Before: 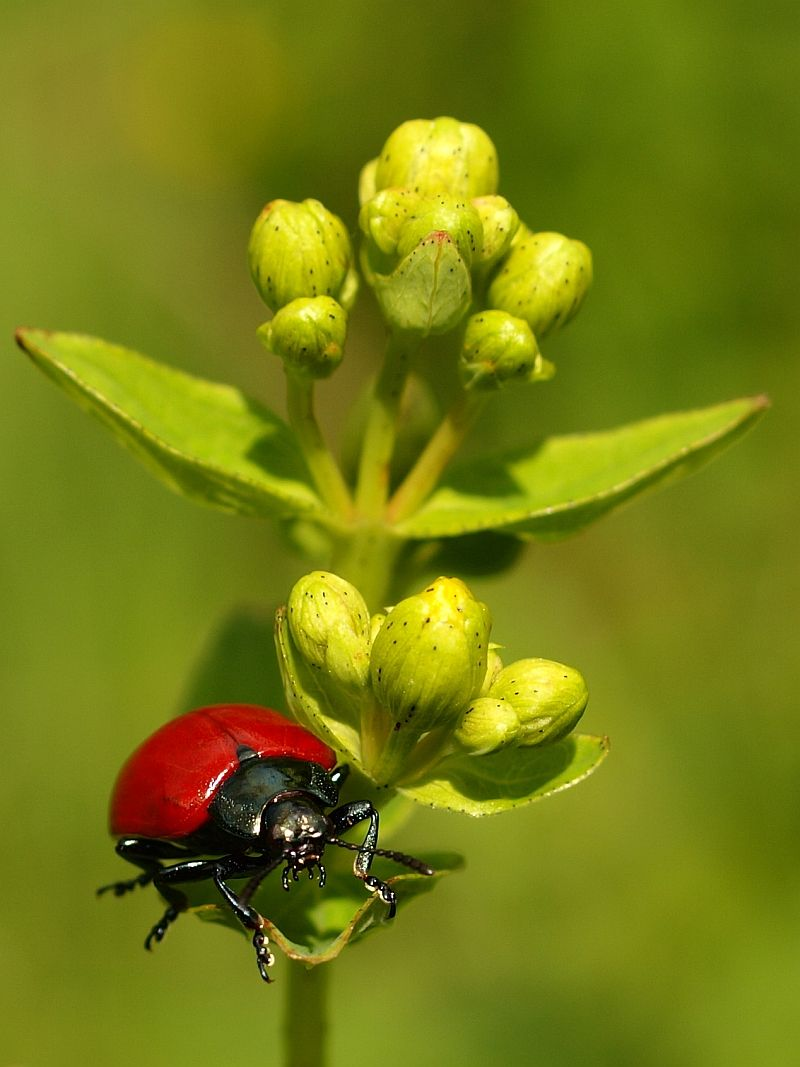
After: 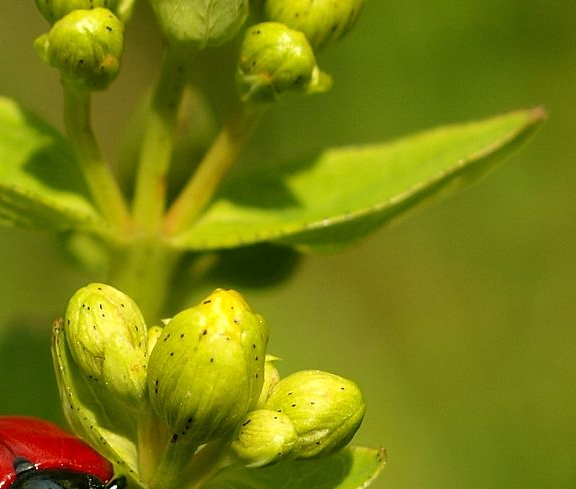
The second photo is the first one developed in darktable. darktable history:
tone equalizer: on, module defaults
crop and rotate: left 27.938%, top 27.046%, bottom 27.046%
